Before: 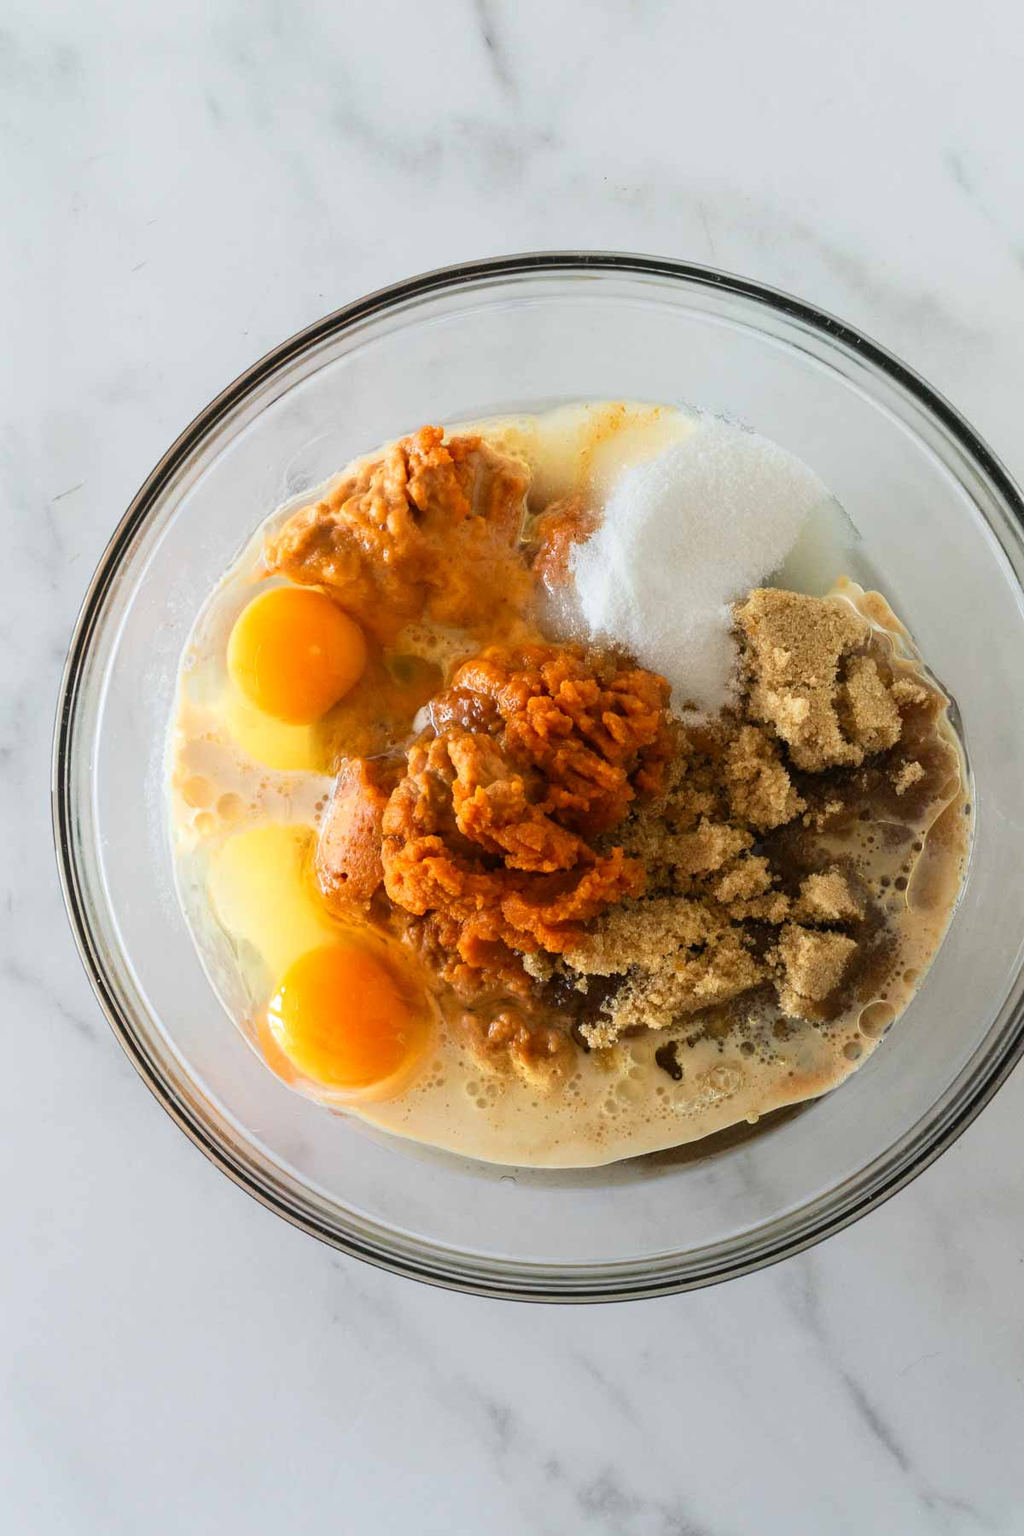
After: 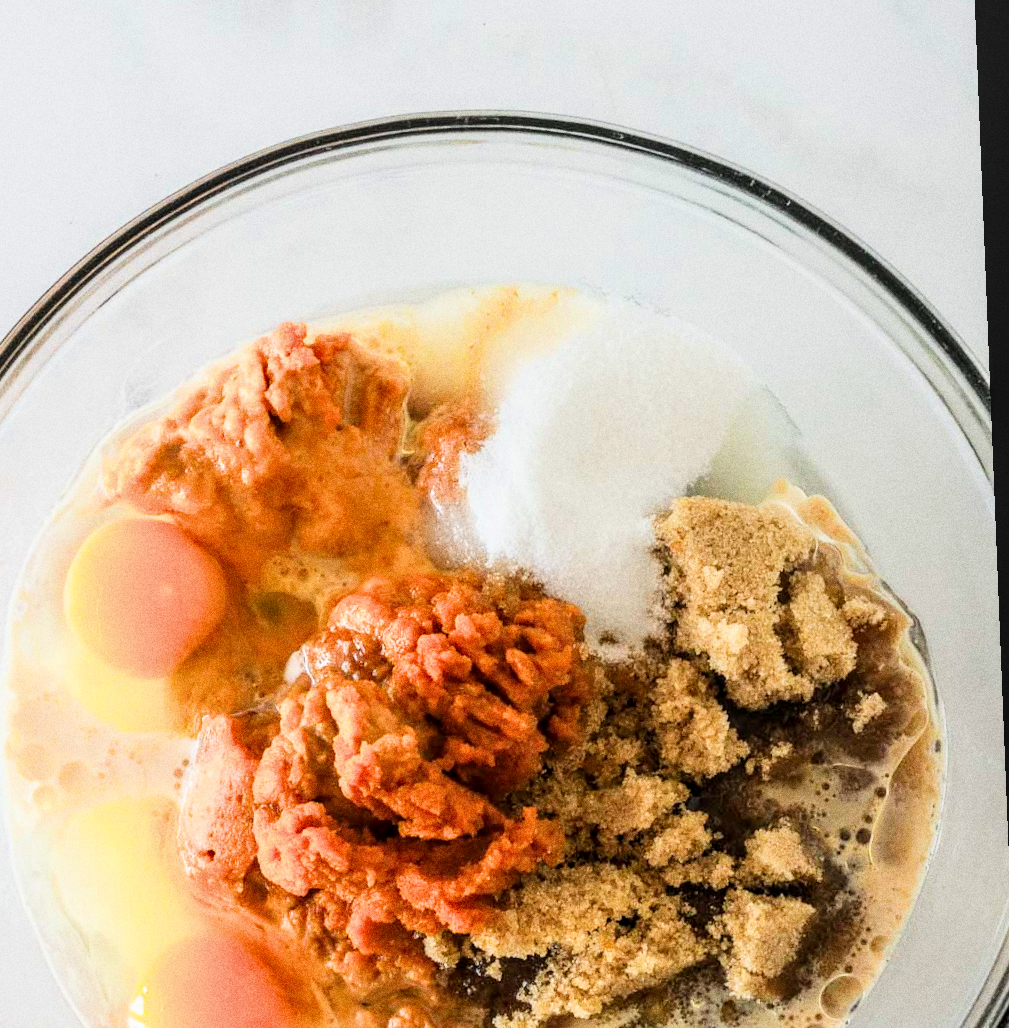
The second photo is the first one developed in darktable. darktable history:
local contrast: on, module defaults
crop: left 18.38%, top 11.092%, right 2.134%, bottom 33.217%
filmic rgb: black relative exposure -7.5 EV, white relative exposure 5 EV, hardness 3.31, contrast 1.3, contrast in shadows safe
exposure: exposure 0.95 EV, compensate highlight preservation false
grain: coarseness 11.82 ISO, strength 36.67%, mid-tones bias 74.17%
bloom: size 3%, threshold 100%, strength 0%
rotate and perspective: rotation -2.29°, automatic cropping off
